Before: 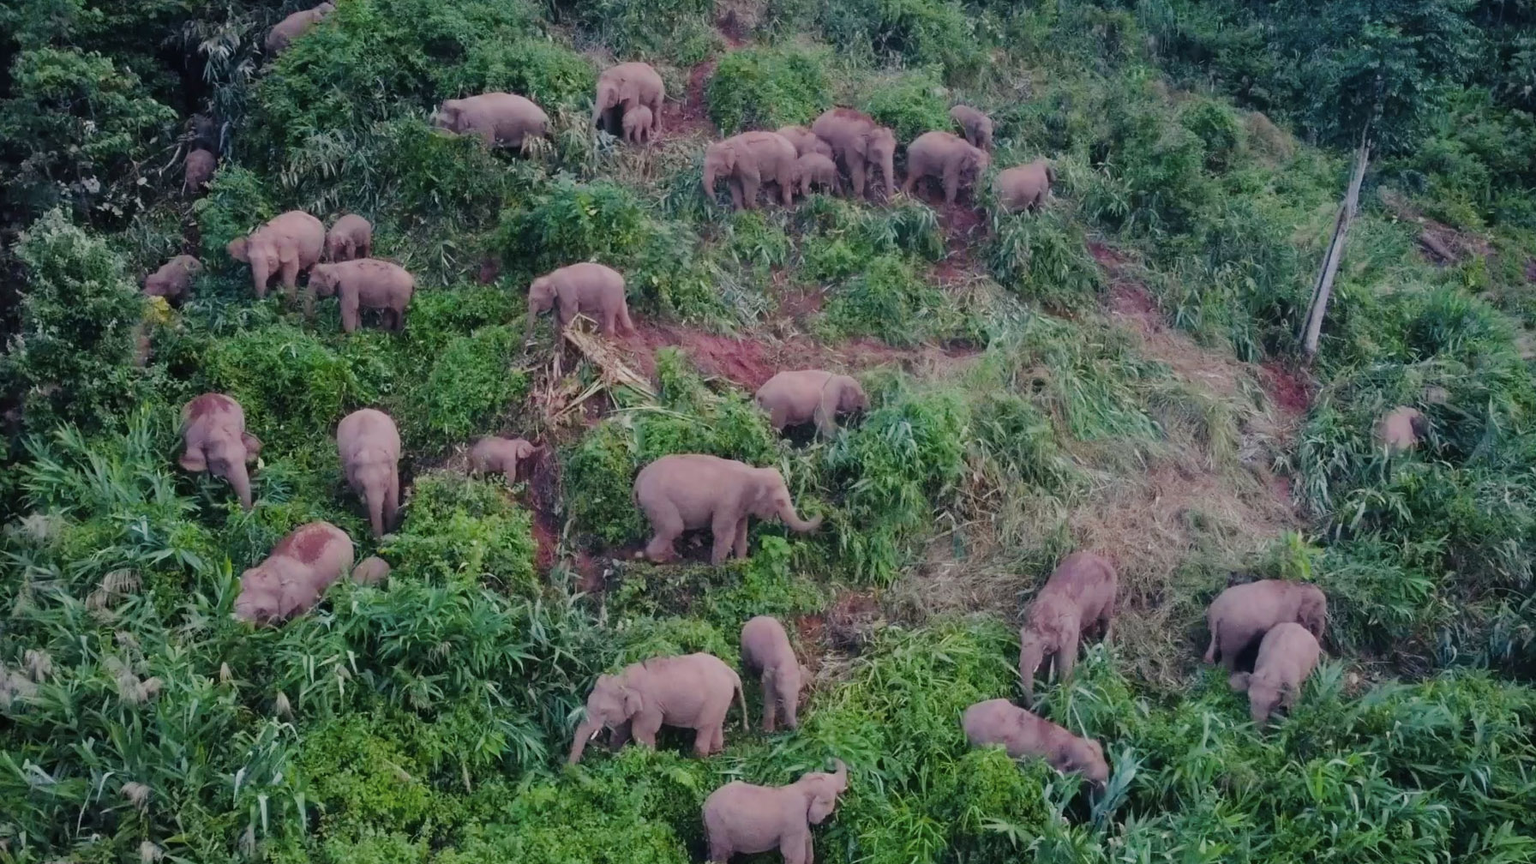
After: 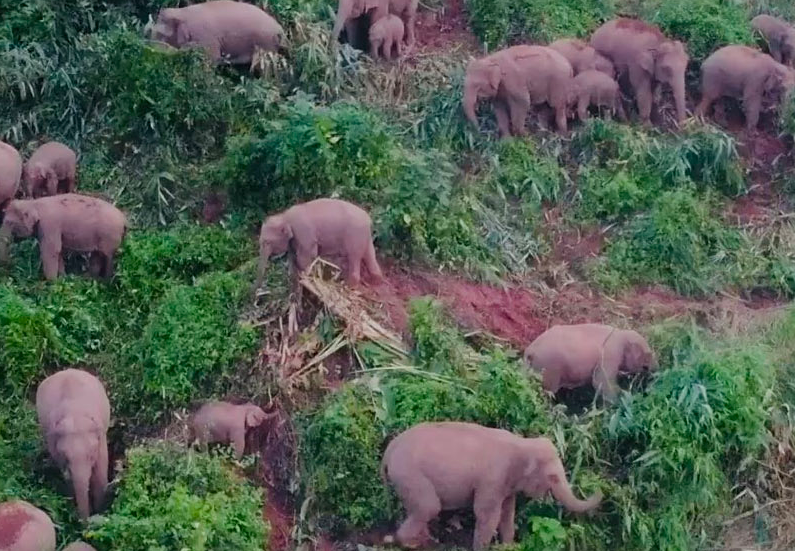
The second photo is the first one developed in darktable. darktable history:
sharpen: amount 0.202
crop: left 19.952%, top 10.772%, right 35.652%, bottom 34.54%
